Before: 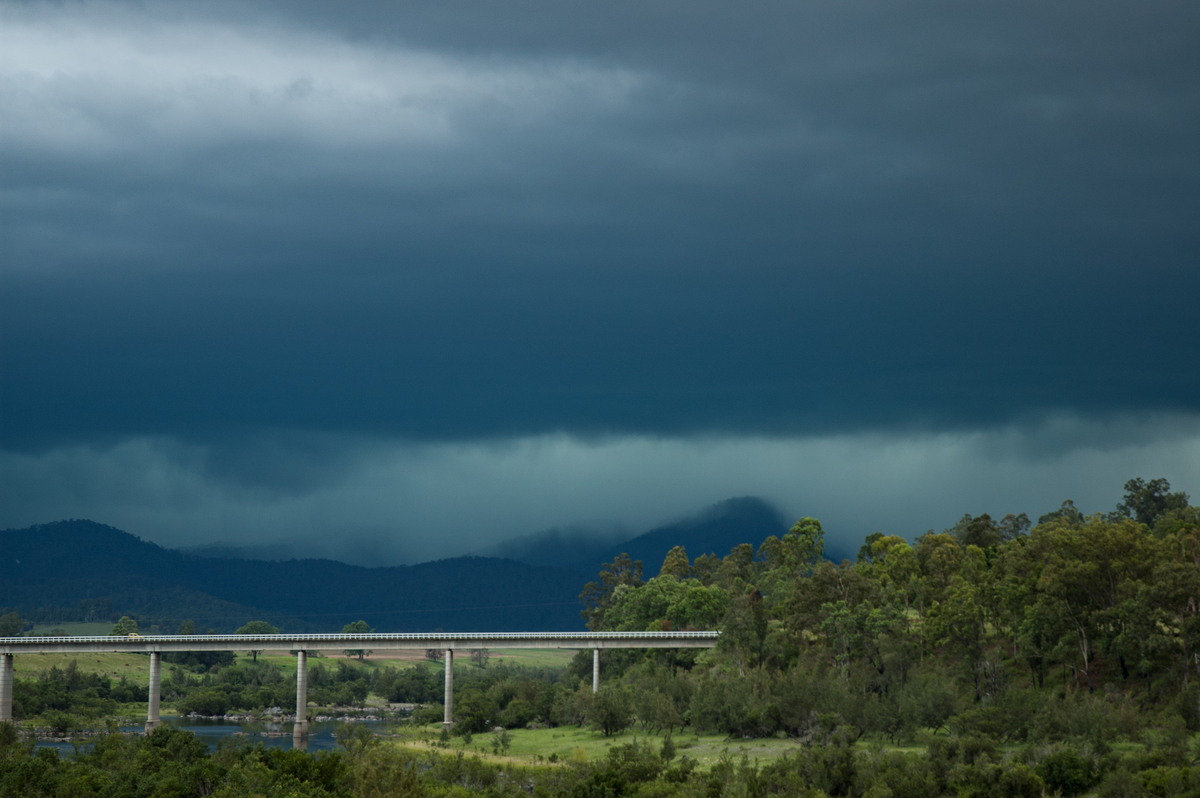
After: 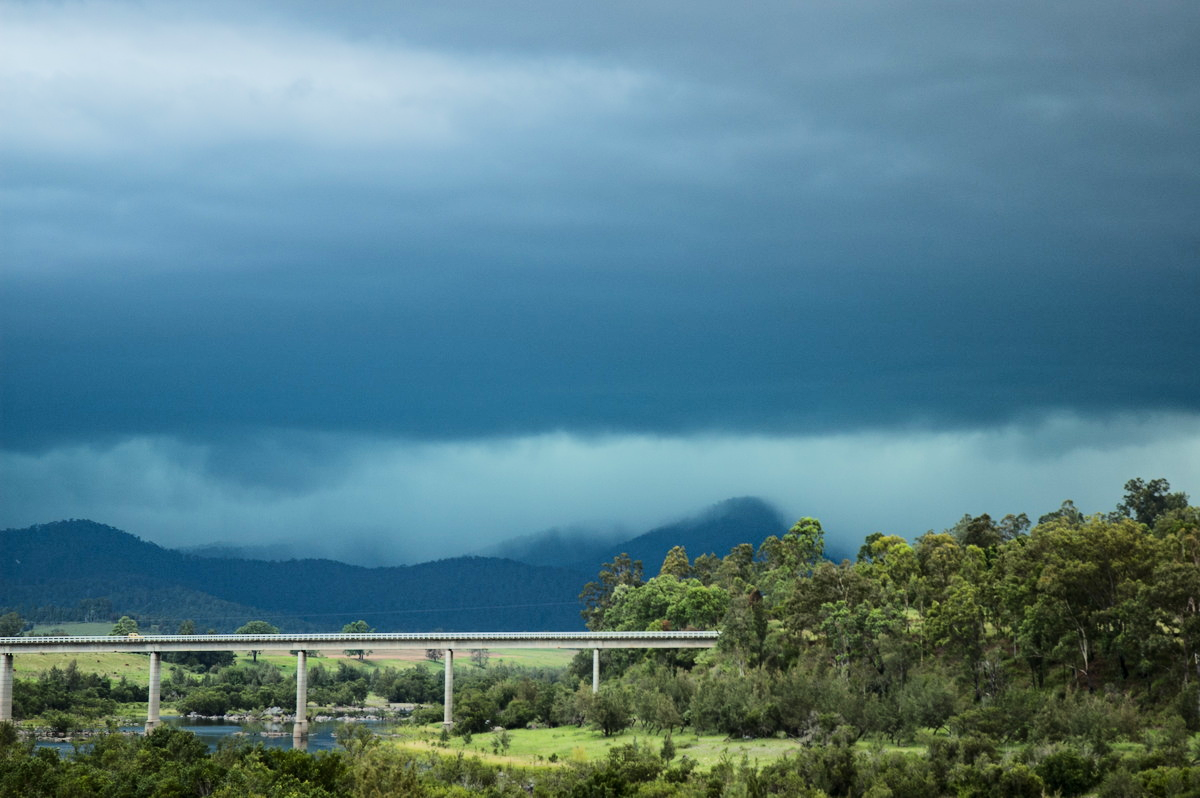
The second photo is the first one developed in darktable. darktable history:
tone equalizer: -7 EV 0.158 EV, -6 EV 0.605 EV, -5 EV 1.13 EV, -4 EV 1.34 EV, -3 EV 1.13 EV, -2 EV 0.6 EV, -1 EV 0.163 EV, edges refinement/feathering 500, mask exposure compensation -1.57 EV, preserve details no
